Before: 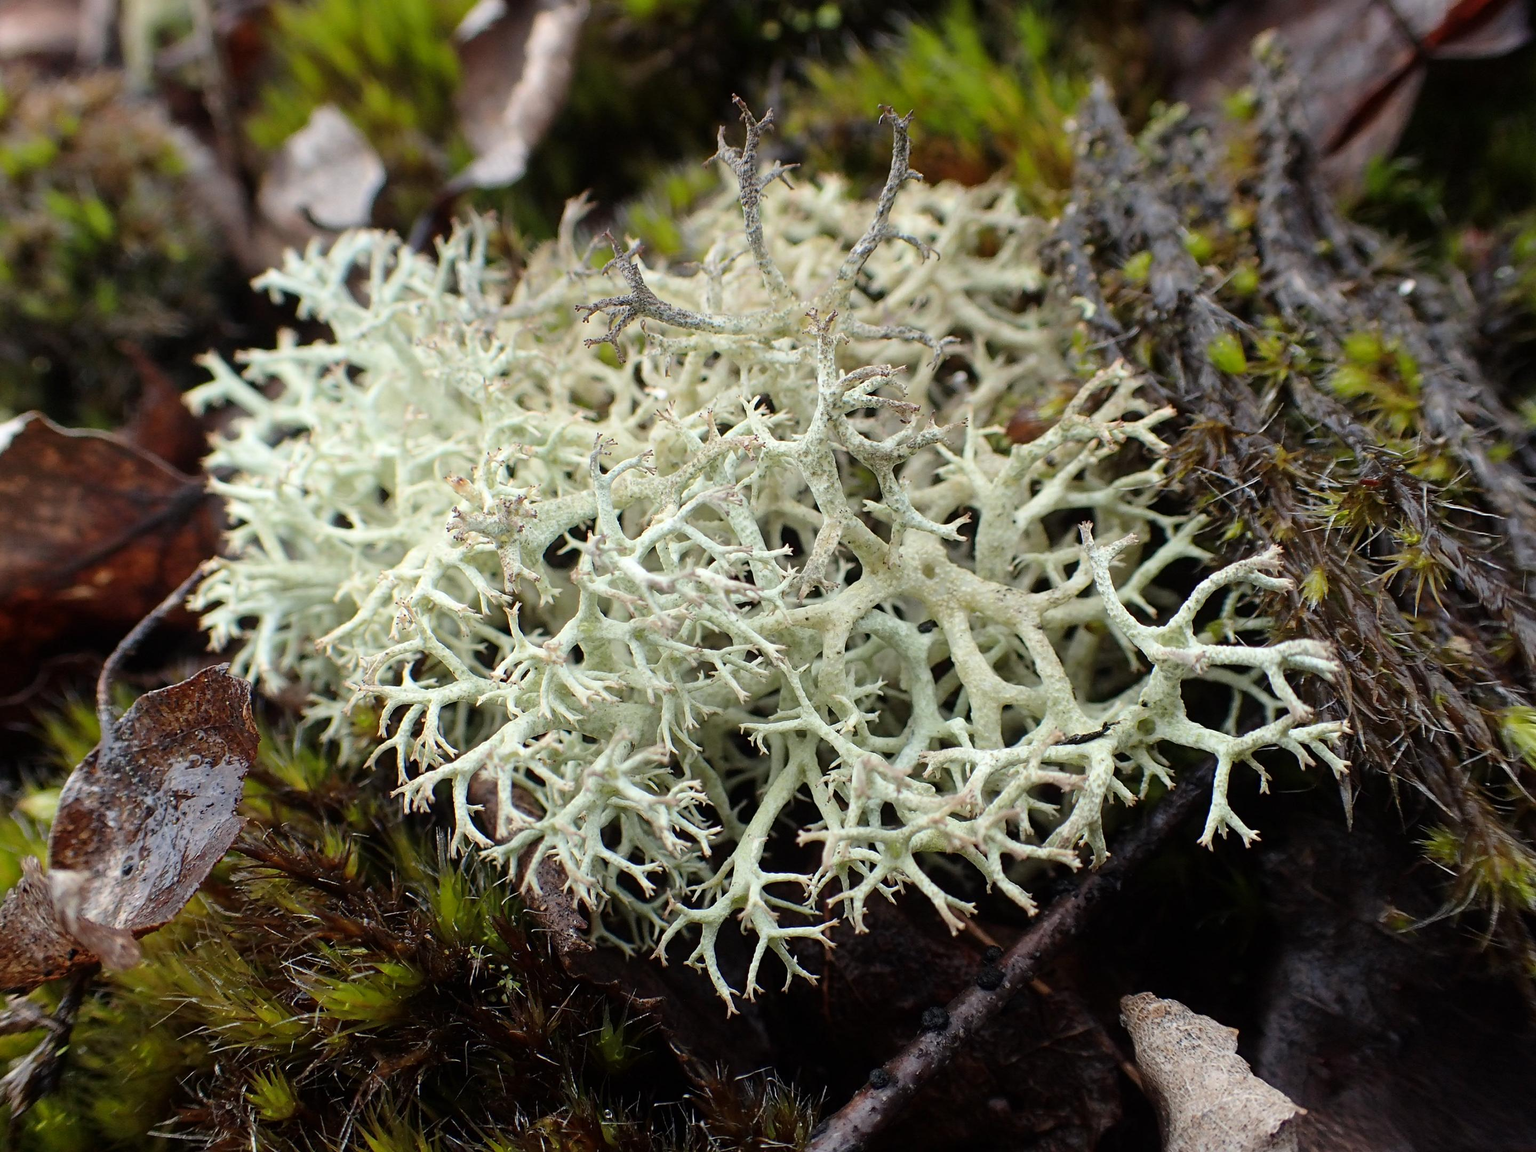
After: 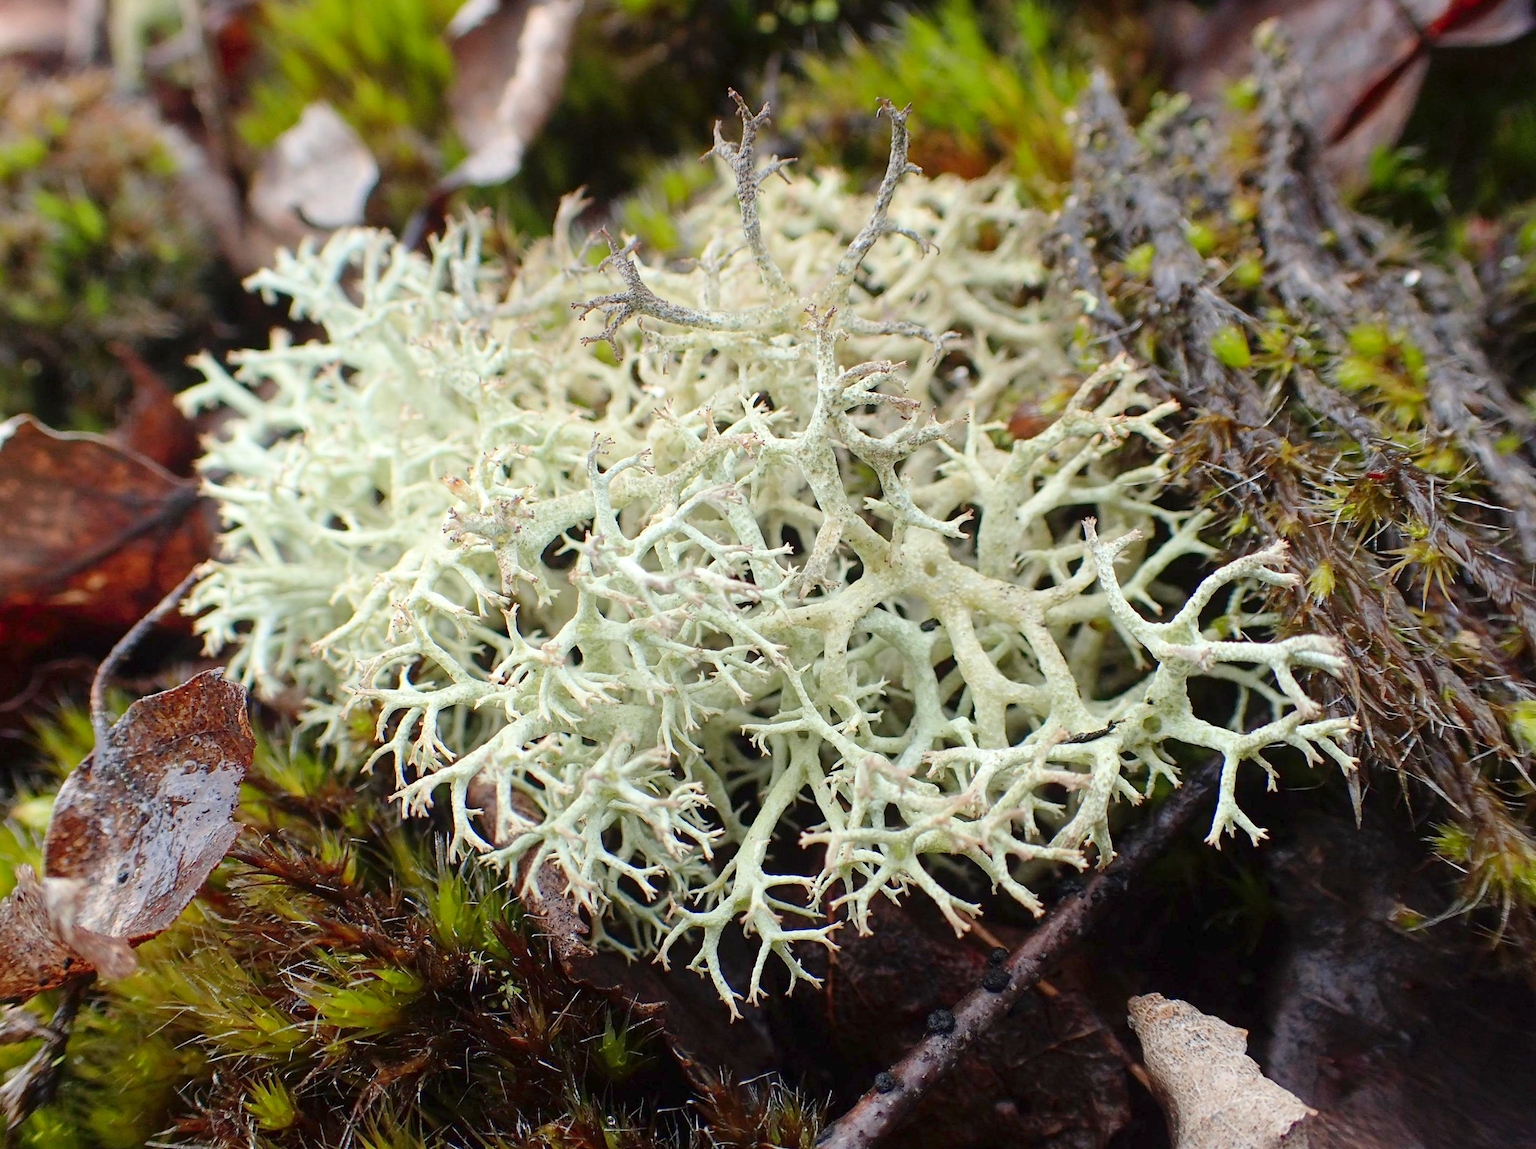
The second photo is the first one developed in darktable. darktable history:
rotate and perspective: rotation -0.45°, automatic cropping original format, crop left 0.008, crop right 0.992, crop top 0.012, crop bottom 0.988
levels: levels [0, 0.43, 0.984]
